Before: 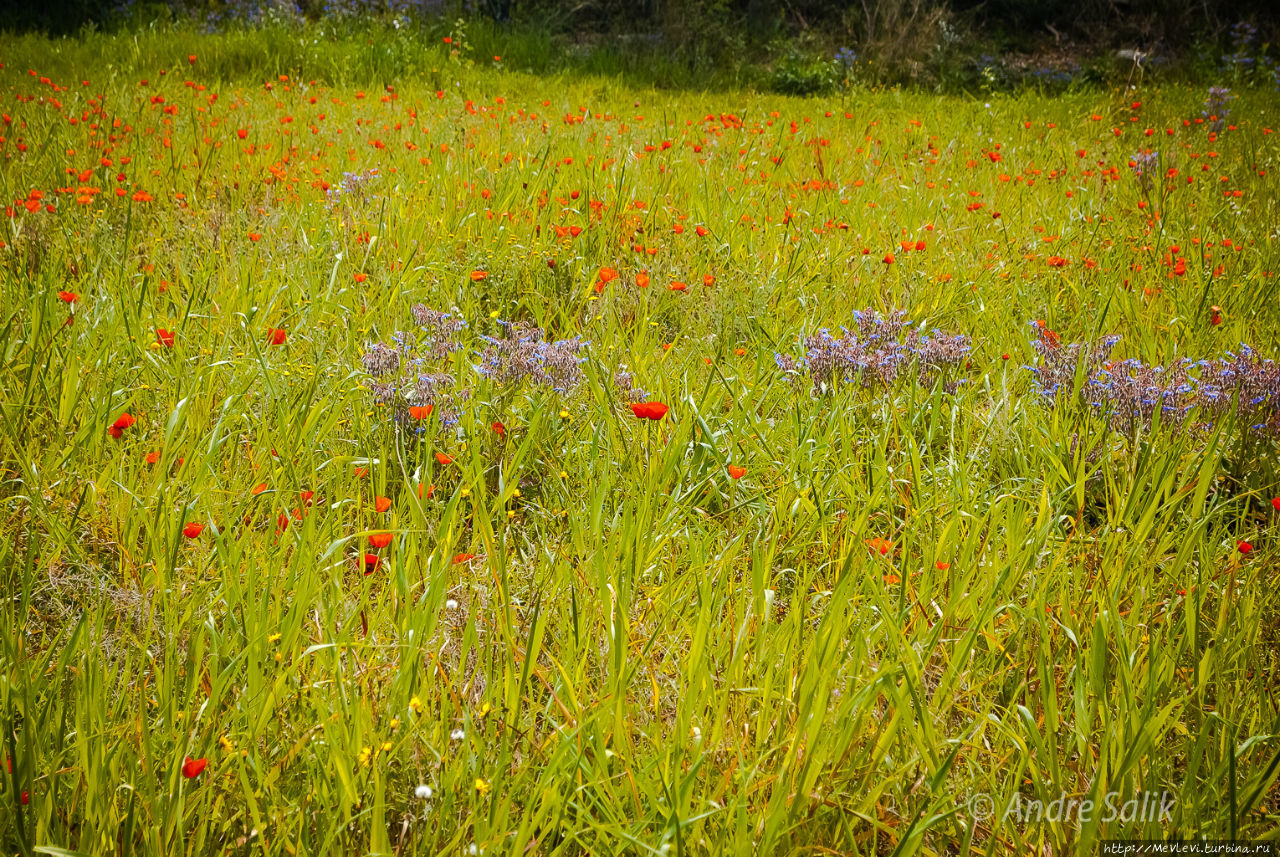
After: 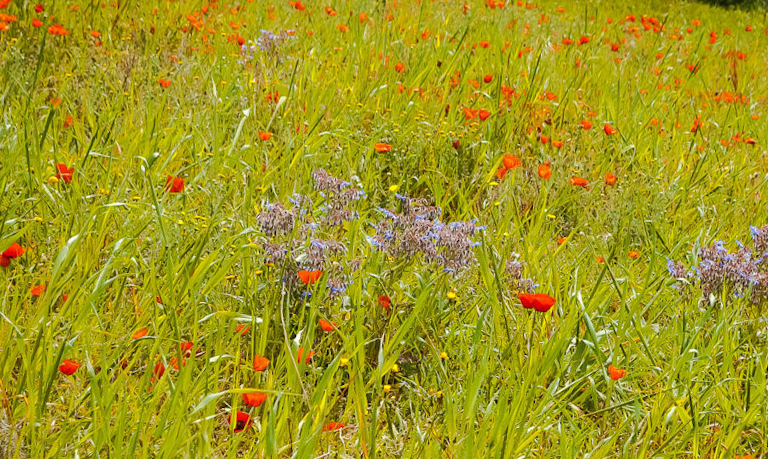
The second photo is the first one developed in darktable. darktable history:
crop and rotate: angle -6.72°, left 2.133%, top 6.648%, right 27.704%, bottom 30.7%
